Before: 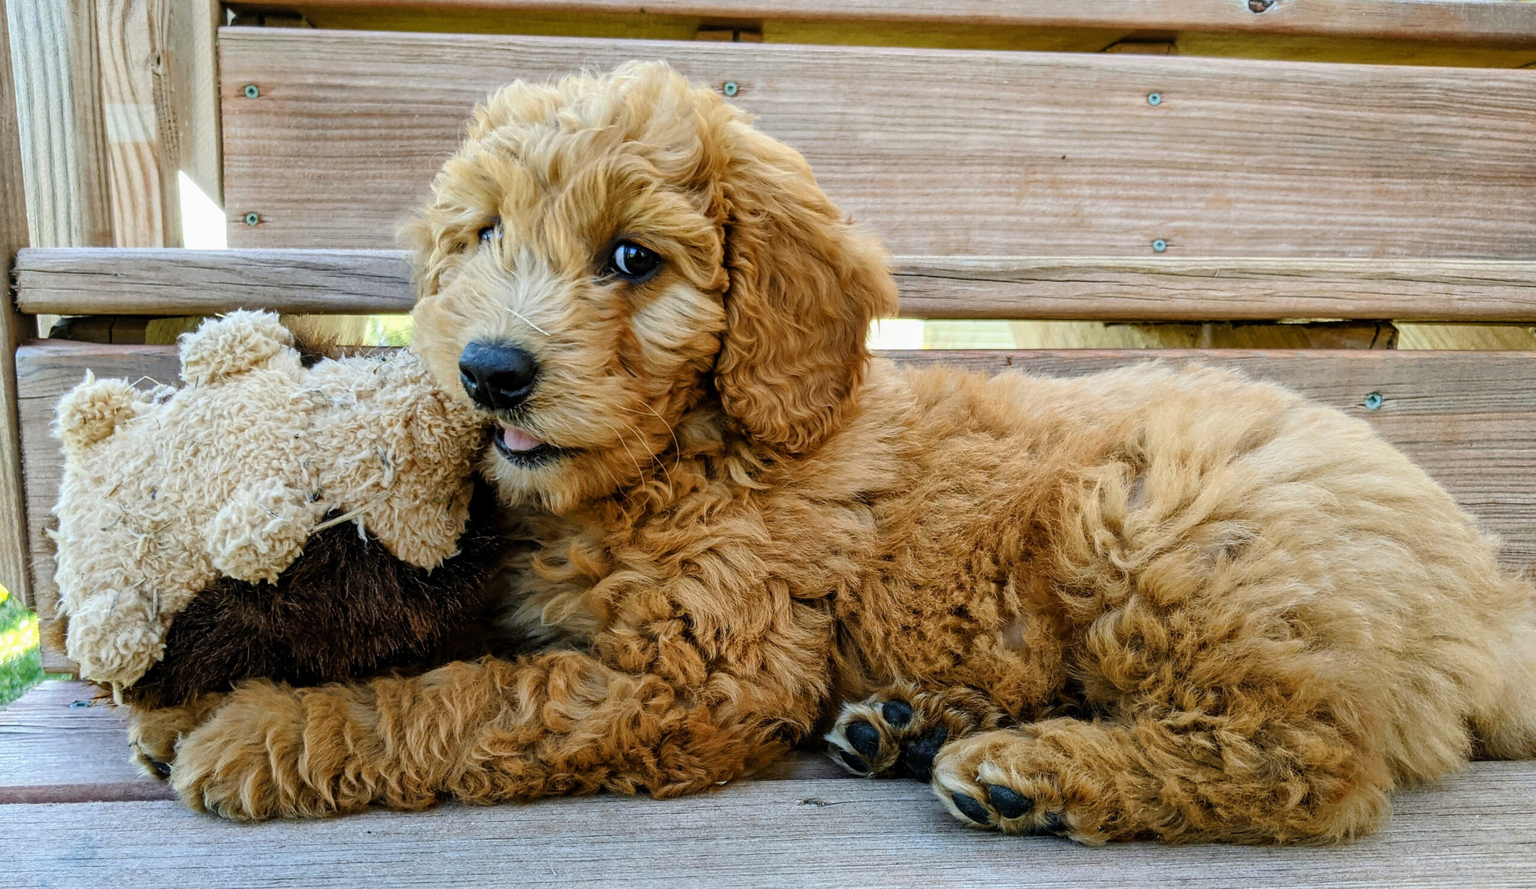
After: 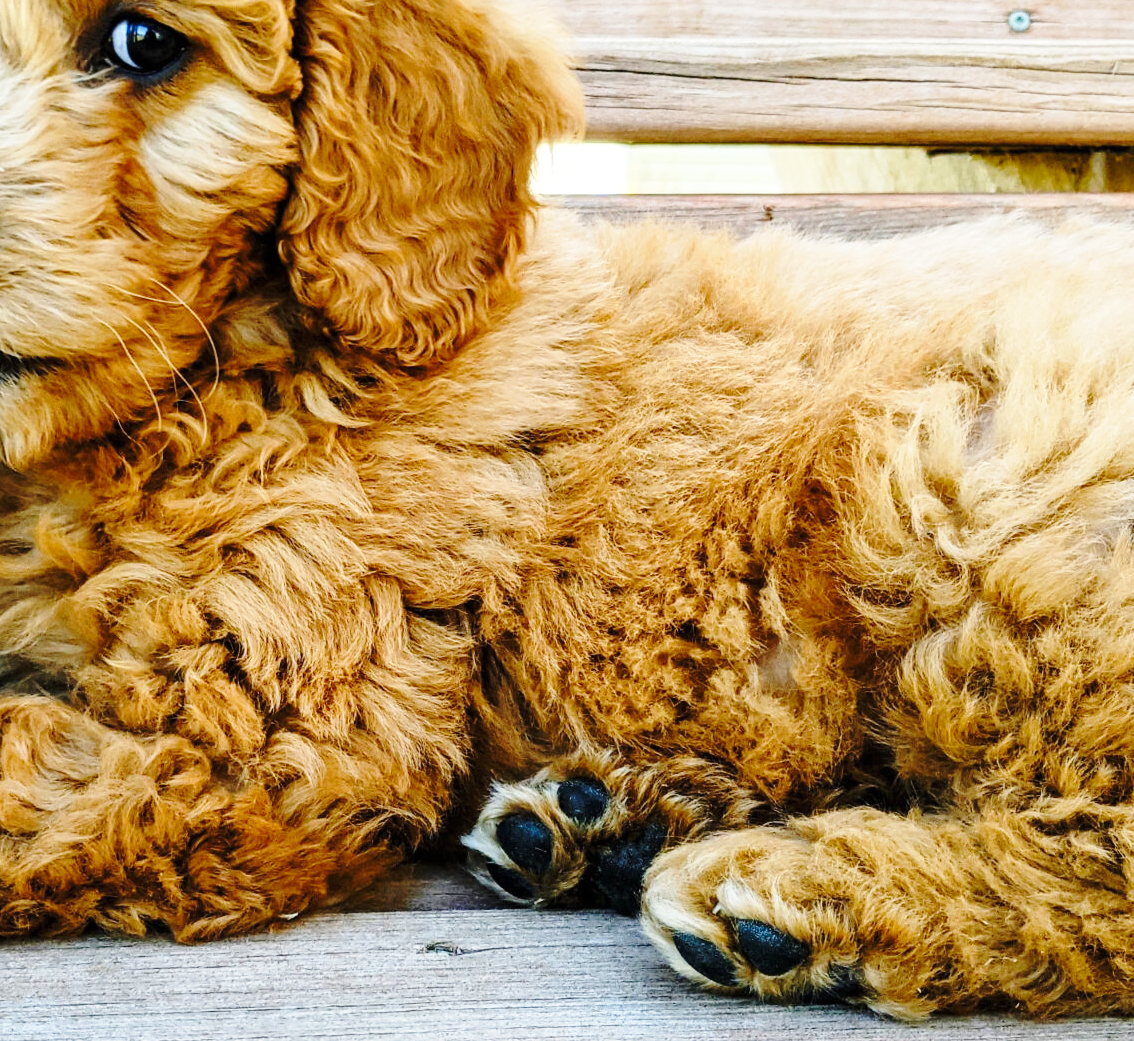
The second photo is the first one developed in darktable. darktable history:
crop: left 35.67%, top 26.199%, right 19.829%, bottom 3.426%
base curve: curves: ch0 [(0, 0) (0.032, 0.037) (0.105, 0.228) (0.435, 0.76) (0.856, 0.983) (1, 1)], preserve colors none
exposure: black level correction 0, compensate highlight preservation false
